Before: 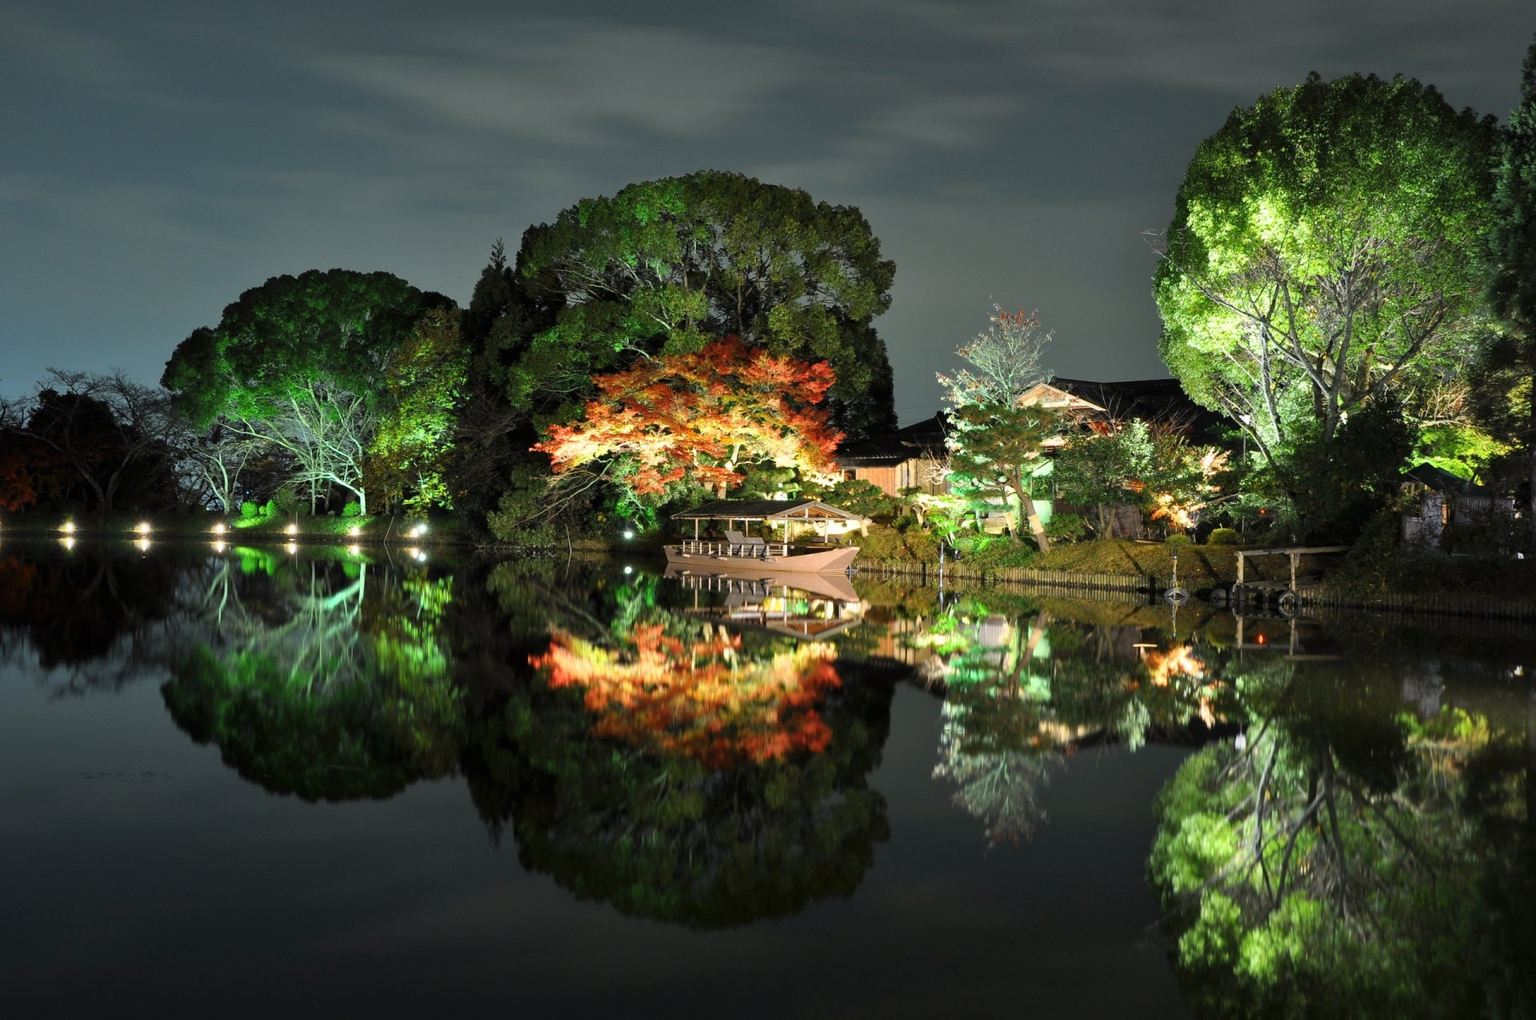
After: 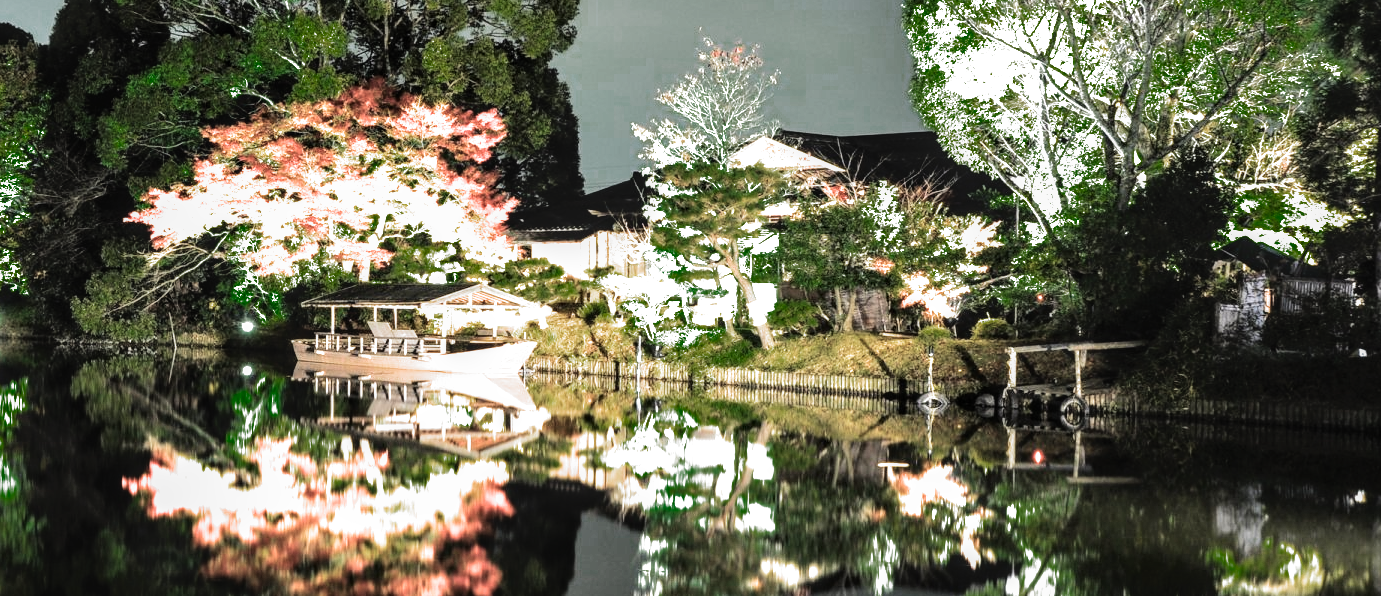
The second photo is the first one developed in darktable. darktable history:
color zones: curves: ch0 [(0.25, 0.5) (0.347, 0.092) (0.75, 0.5)]; ch1 [(0.25, 0.5) (0.33, 0.51) (0.75, 0.5)]
filmic rgb: black relative exposure -8.19 EV, white relative exposure 2.2 EV, target white luminance 99.95%, hardness 7.17, latitude 75.07%, contrast 1.318, highlights saturation mix -2.93%, shadows ↔ highlights balance 30.52%, color science v5 (2021), contrast in shadows safe, contrast in highlights safe
exposure: black level correction -0.005, exposure 1.002 EV, compensate exposure bias true, compensate highlight preservation false
tone curve: curves: ch0 [(0, 0) (0.003, 0.012) (0.011, 0.02) (0.025, 0.032) (0.044, 0.046) (0.069, 0.06) (0.1, 0.09) (0.136, 0.133) (0.177, 0.182) (0.224, 0.247) (0.277, 0.316) (0.335, 0.396) (0.399, 0.48) (0.468, 0.568) (0.543, 0.646) (0.623, 0.717) (0.709, 0.777) (0.801, 0.846) (0.898, 0.912) (1, 1)], color space Lab, independent channels, preserve colors none
crop and rotate: left 28.067%, top 26.886%, bottom 26.353%
local contrast: on, module defaults
